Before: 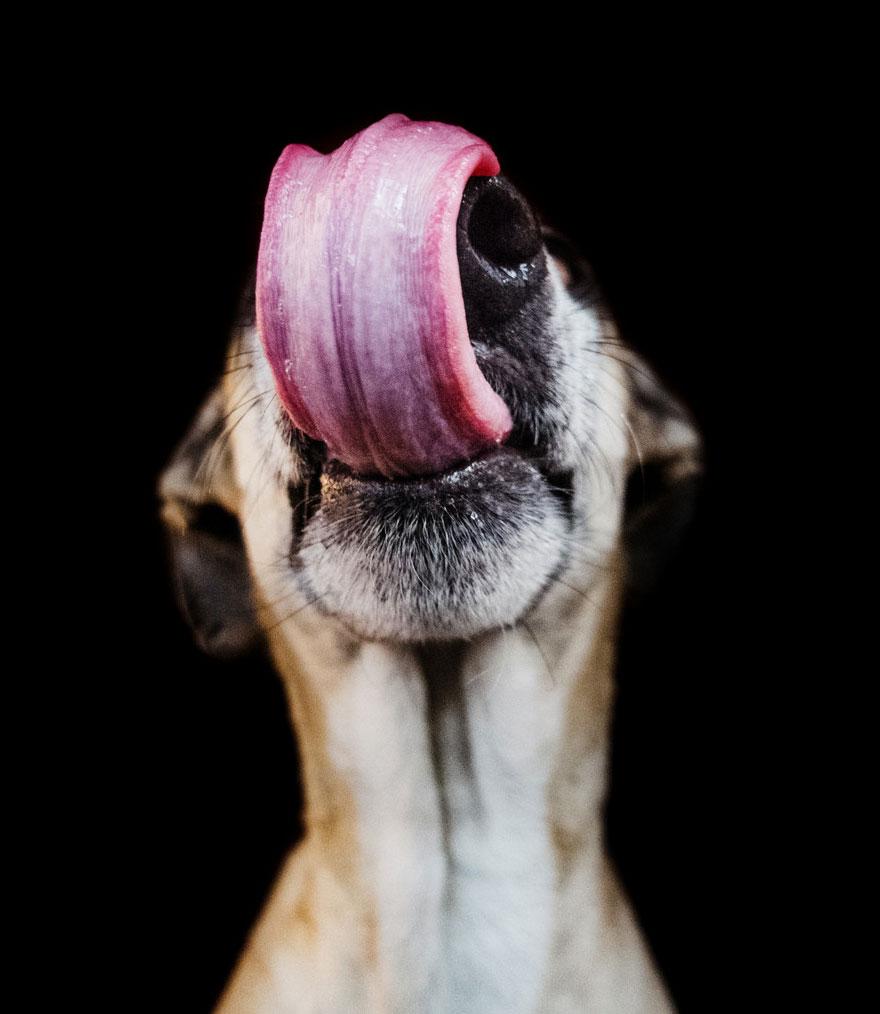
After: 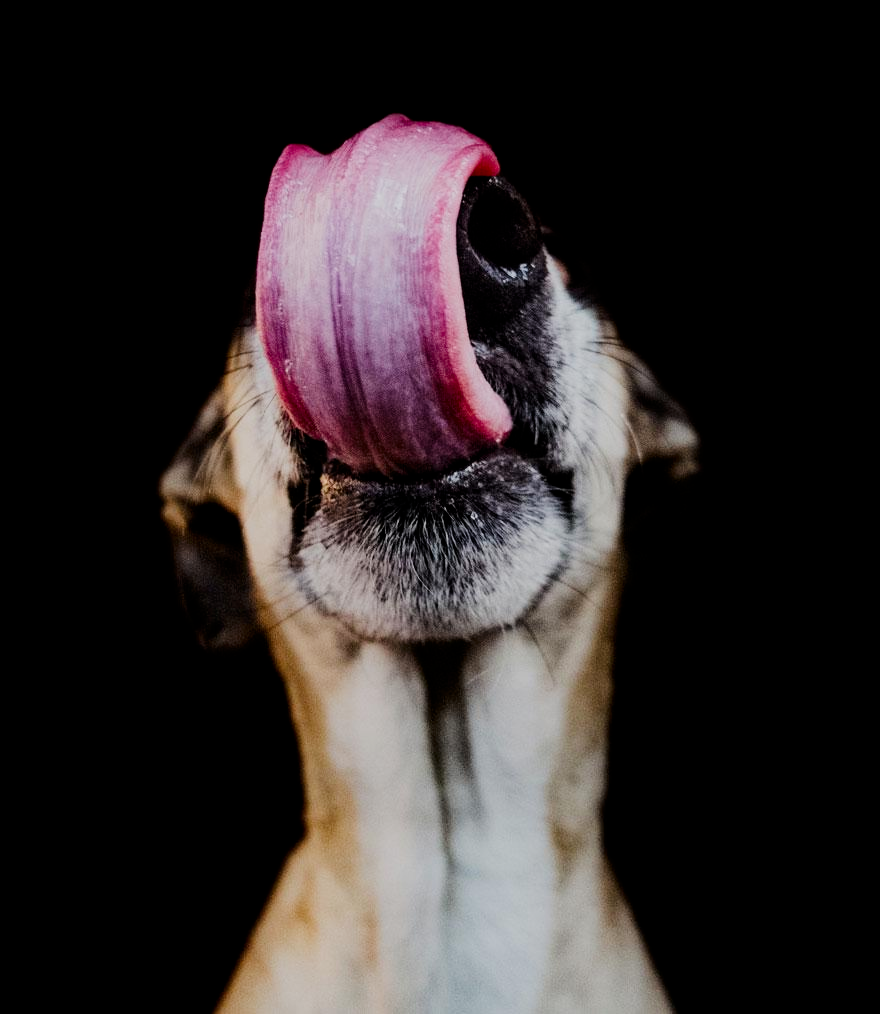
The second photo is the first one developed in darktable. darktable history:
filmic rgb: black relative exposure -7.65 EV, white relative exposure 4.56 EV, threshold 5.97 EV, hardness 3.61, contrast 1.053, add noise in highlights 0.099, color science v4 (2020), type of noise poissonian, enable highlight reconstruction true
contrast brightness saturation: contrast 0.12, brightness -0.117, saturation 0.195
